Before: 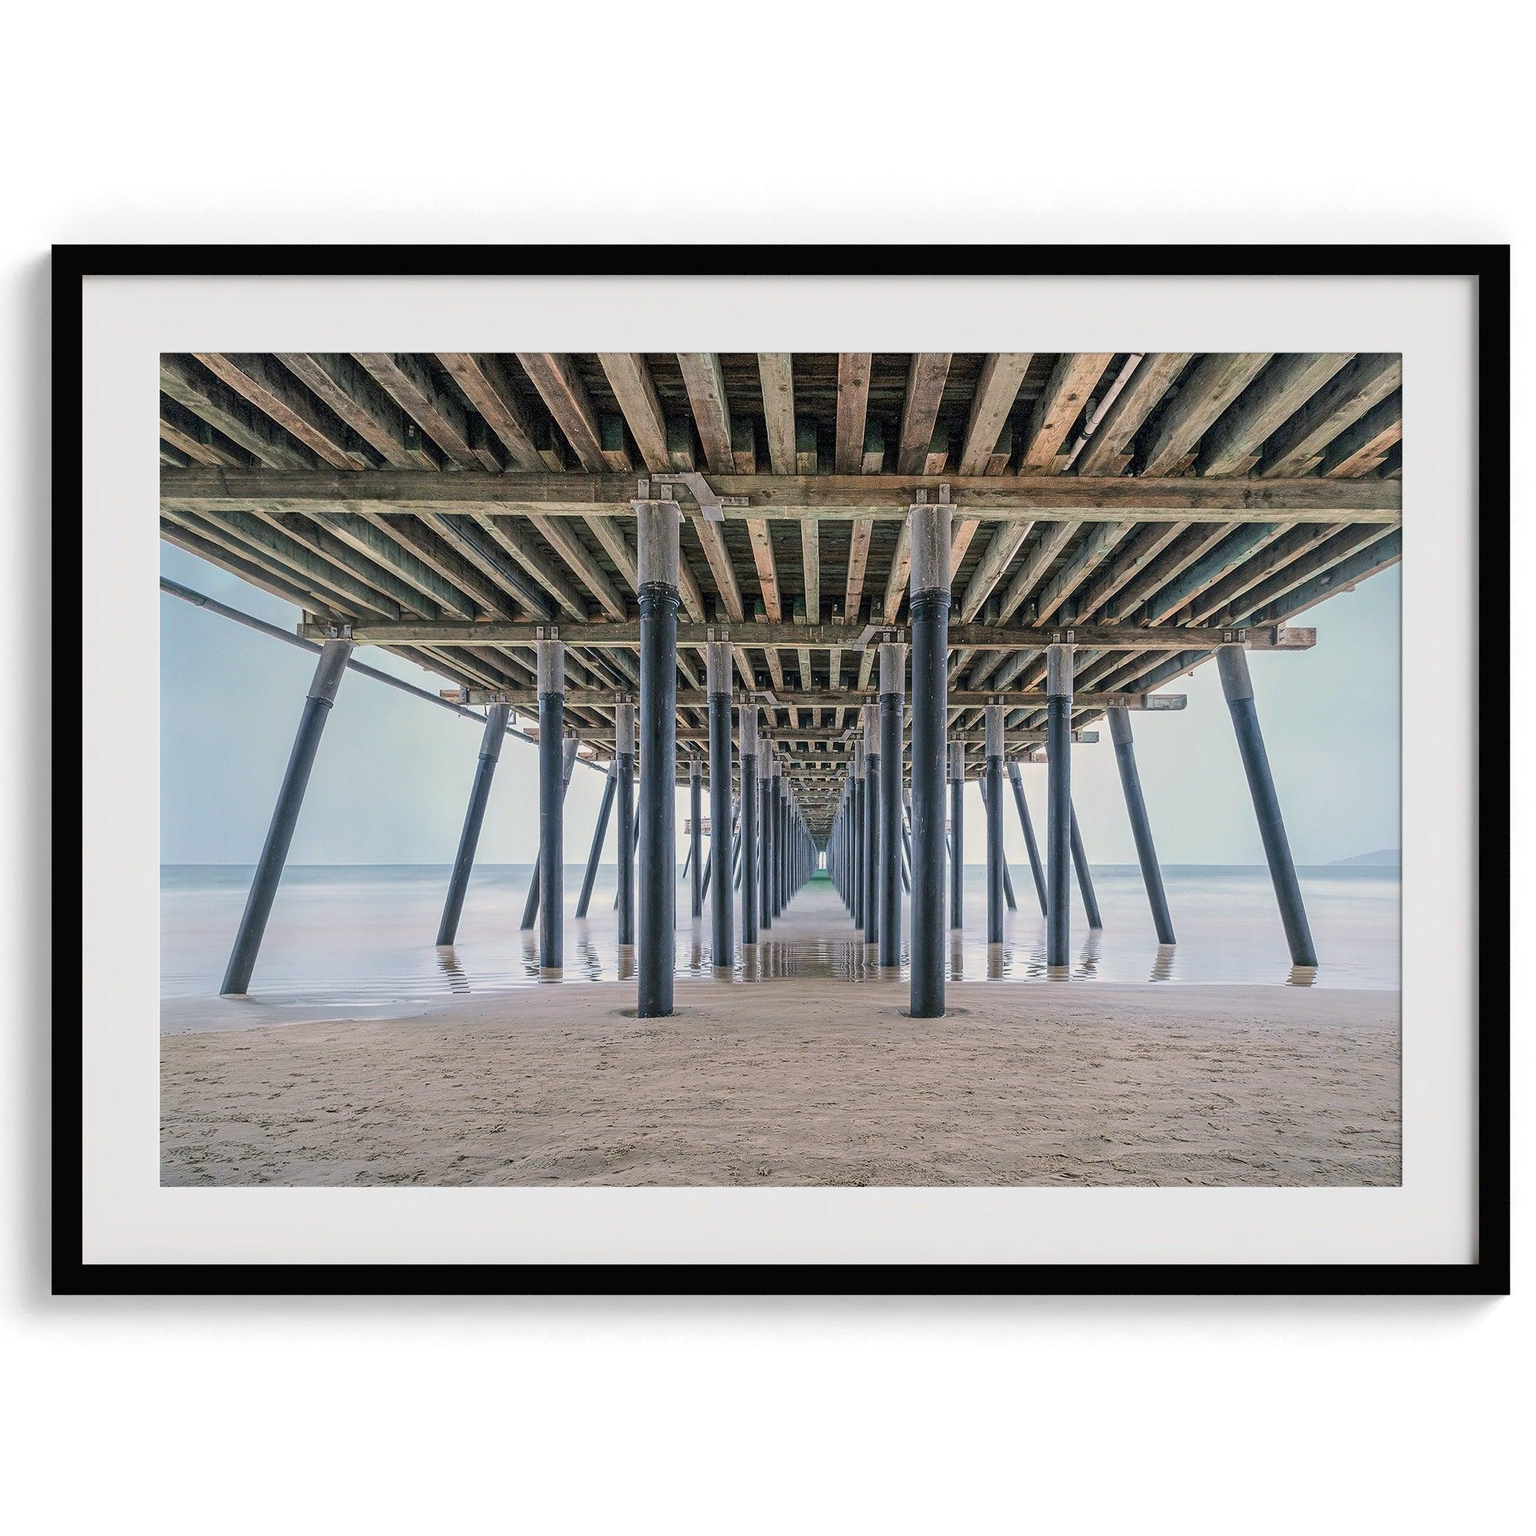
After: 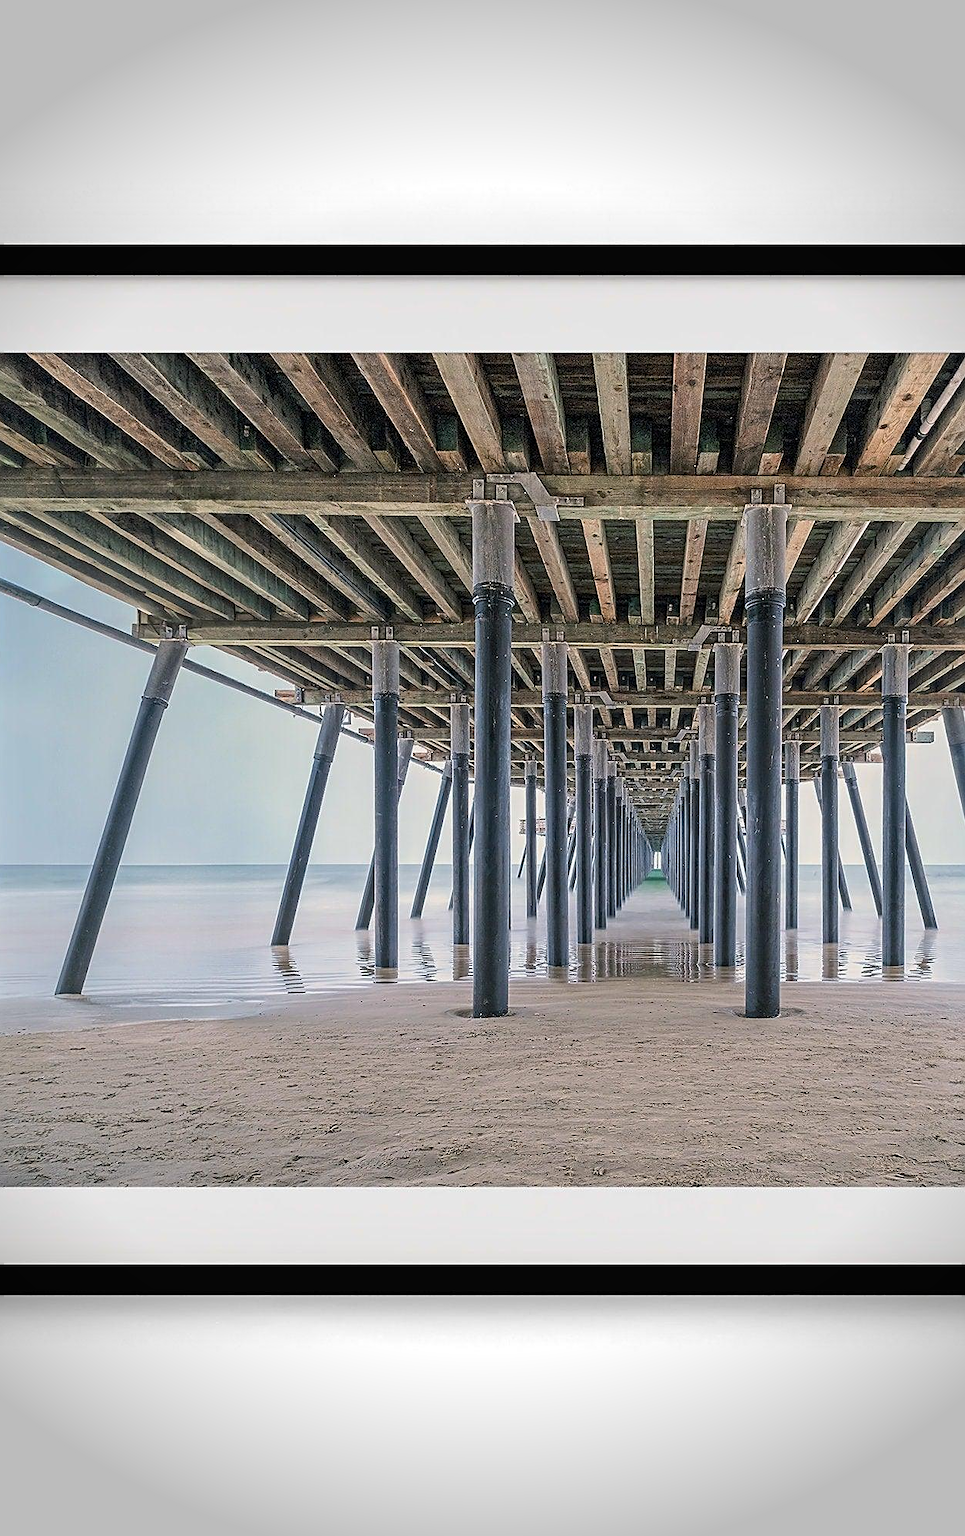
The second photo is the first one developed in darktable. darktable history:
sharpen: on, module defaults
crop: left 10.791%, right 26.329%
vignetting: fall-off start 76.05%, fall-off radius 28.15%, width/height ratio 0.979, unbound false
